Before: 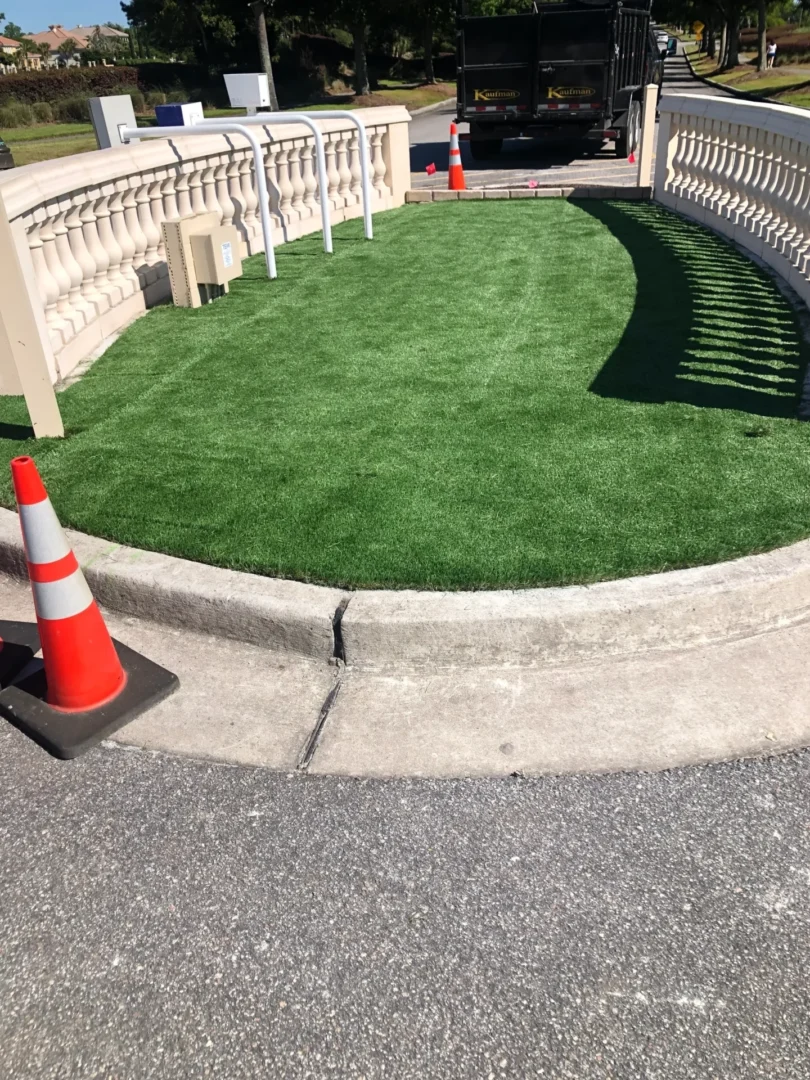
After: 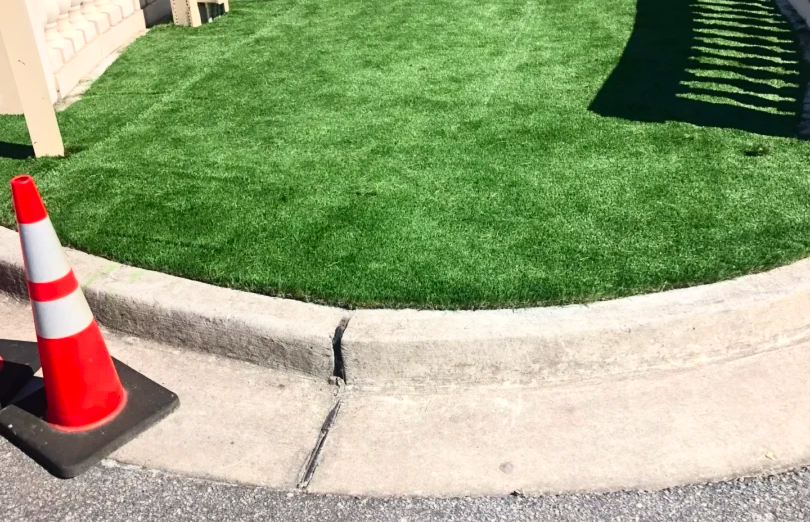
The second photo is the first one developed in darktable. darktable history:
contrast brightness saturation: contrast 0.23, brightness 0.1, saturation 0.29
crop and rotate: top 26.056%, bottom 25.543%
